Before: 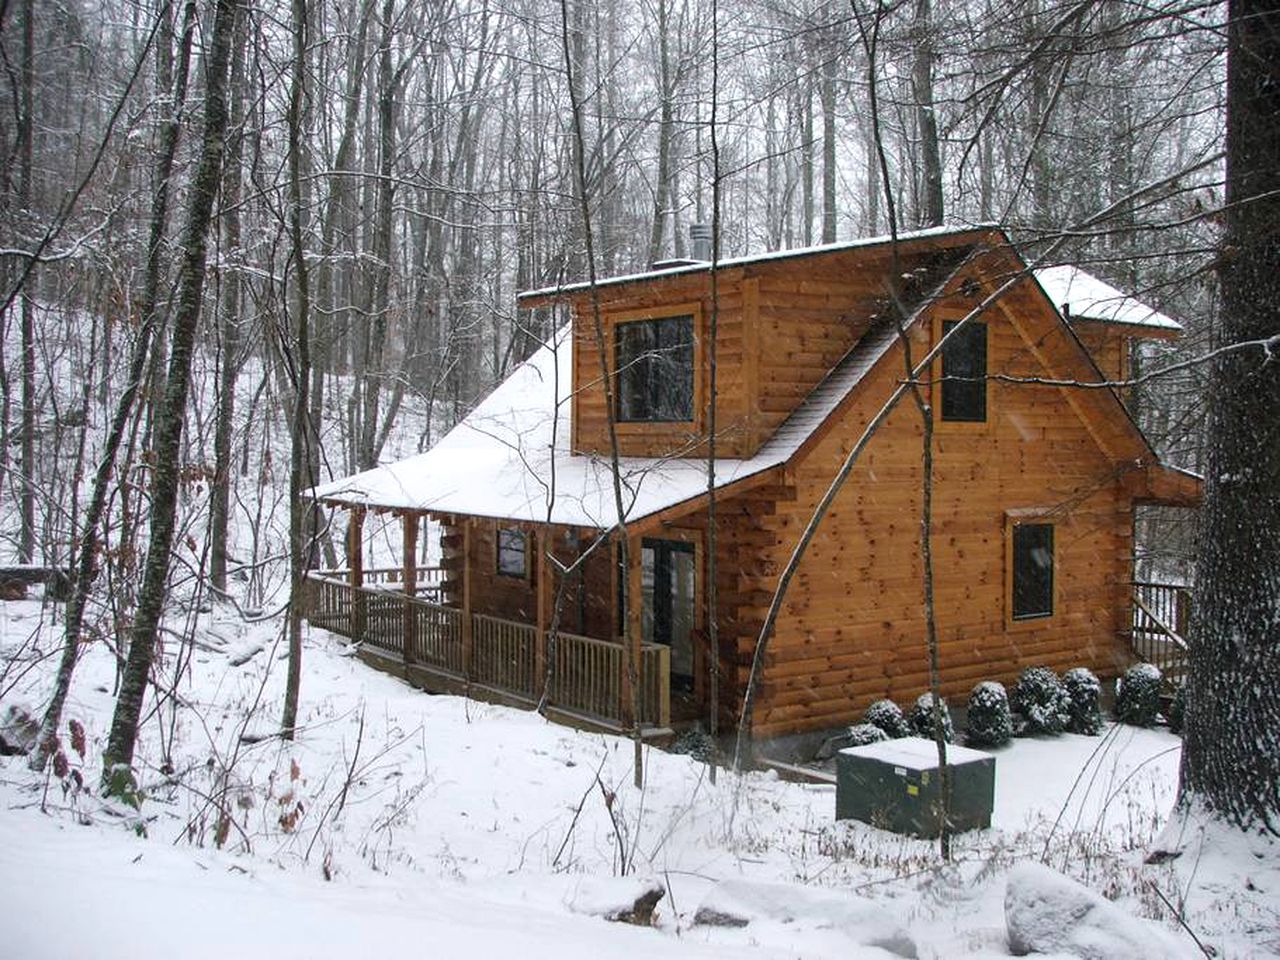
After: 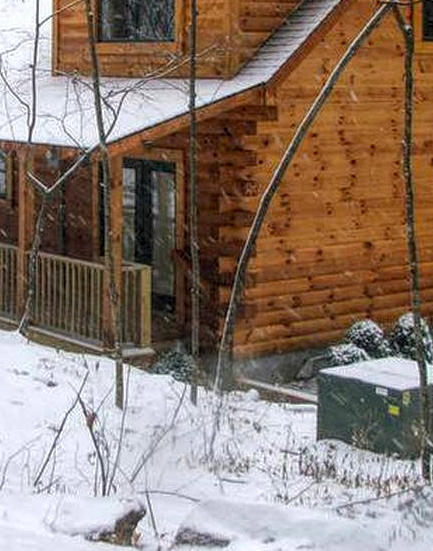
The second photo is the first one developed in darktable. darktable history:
crop: left 40.577%, top 39.639%, right 25.577%, bottom 2.866%
local contrast: highlights 74%, shadows 55%, detail 176%, midtone range 0.211
color zones: curves: ch1 [(0.25, 0.61) (0.75, 0.248)]
